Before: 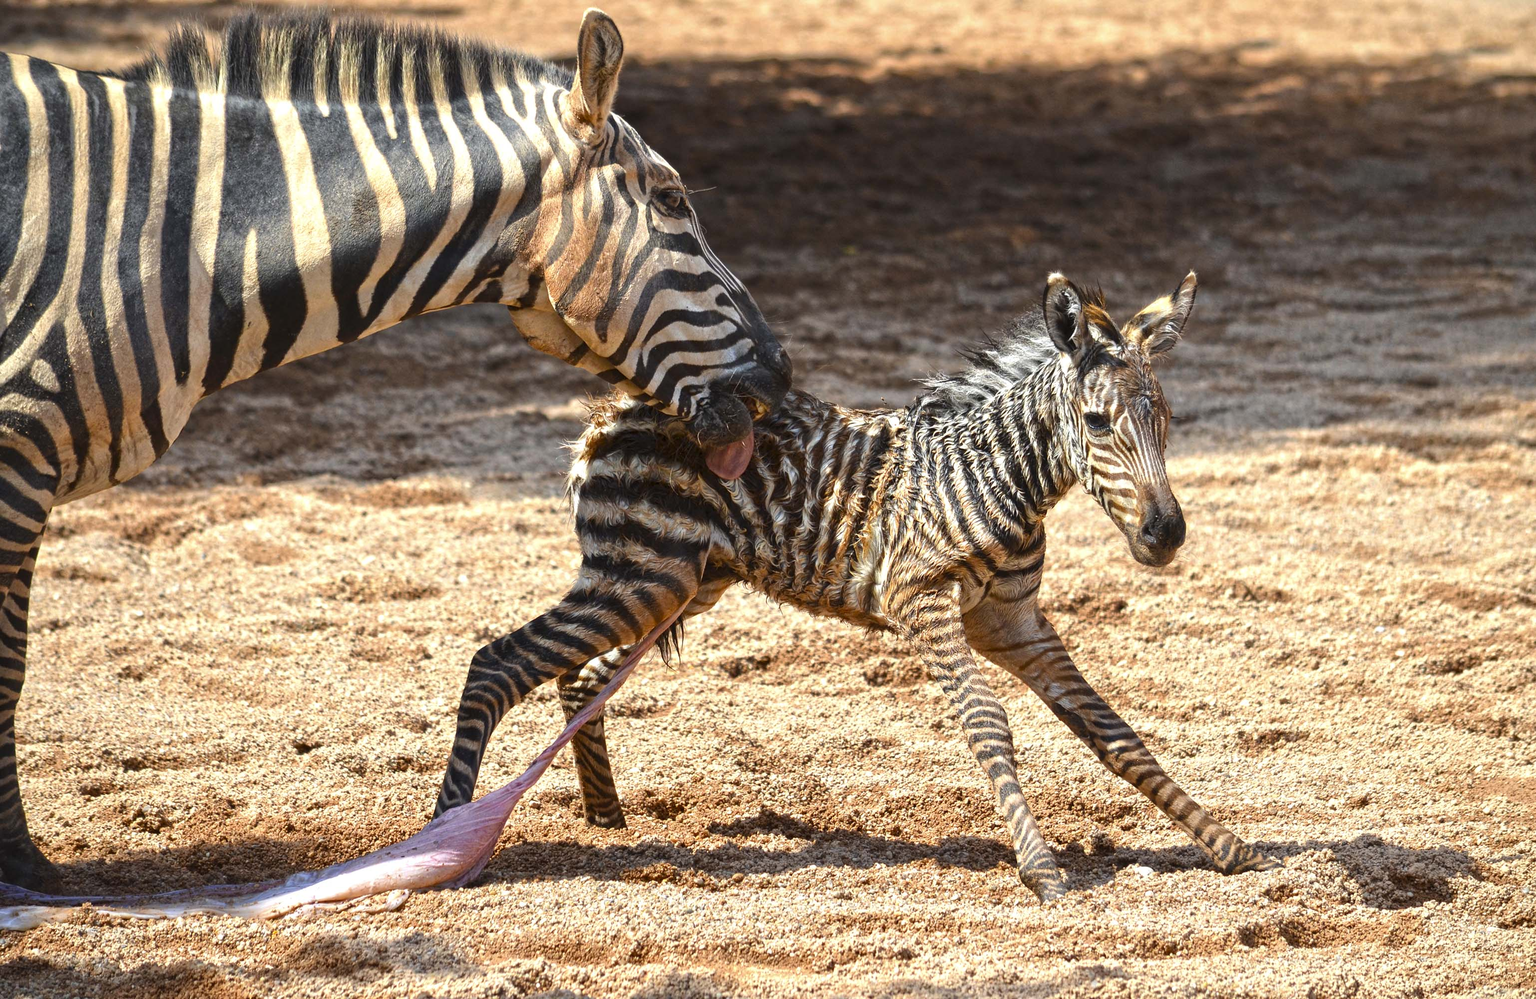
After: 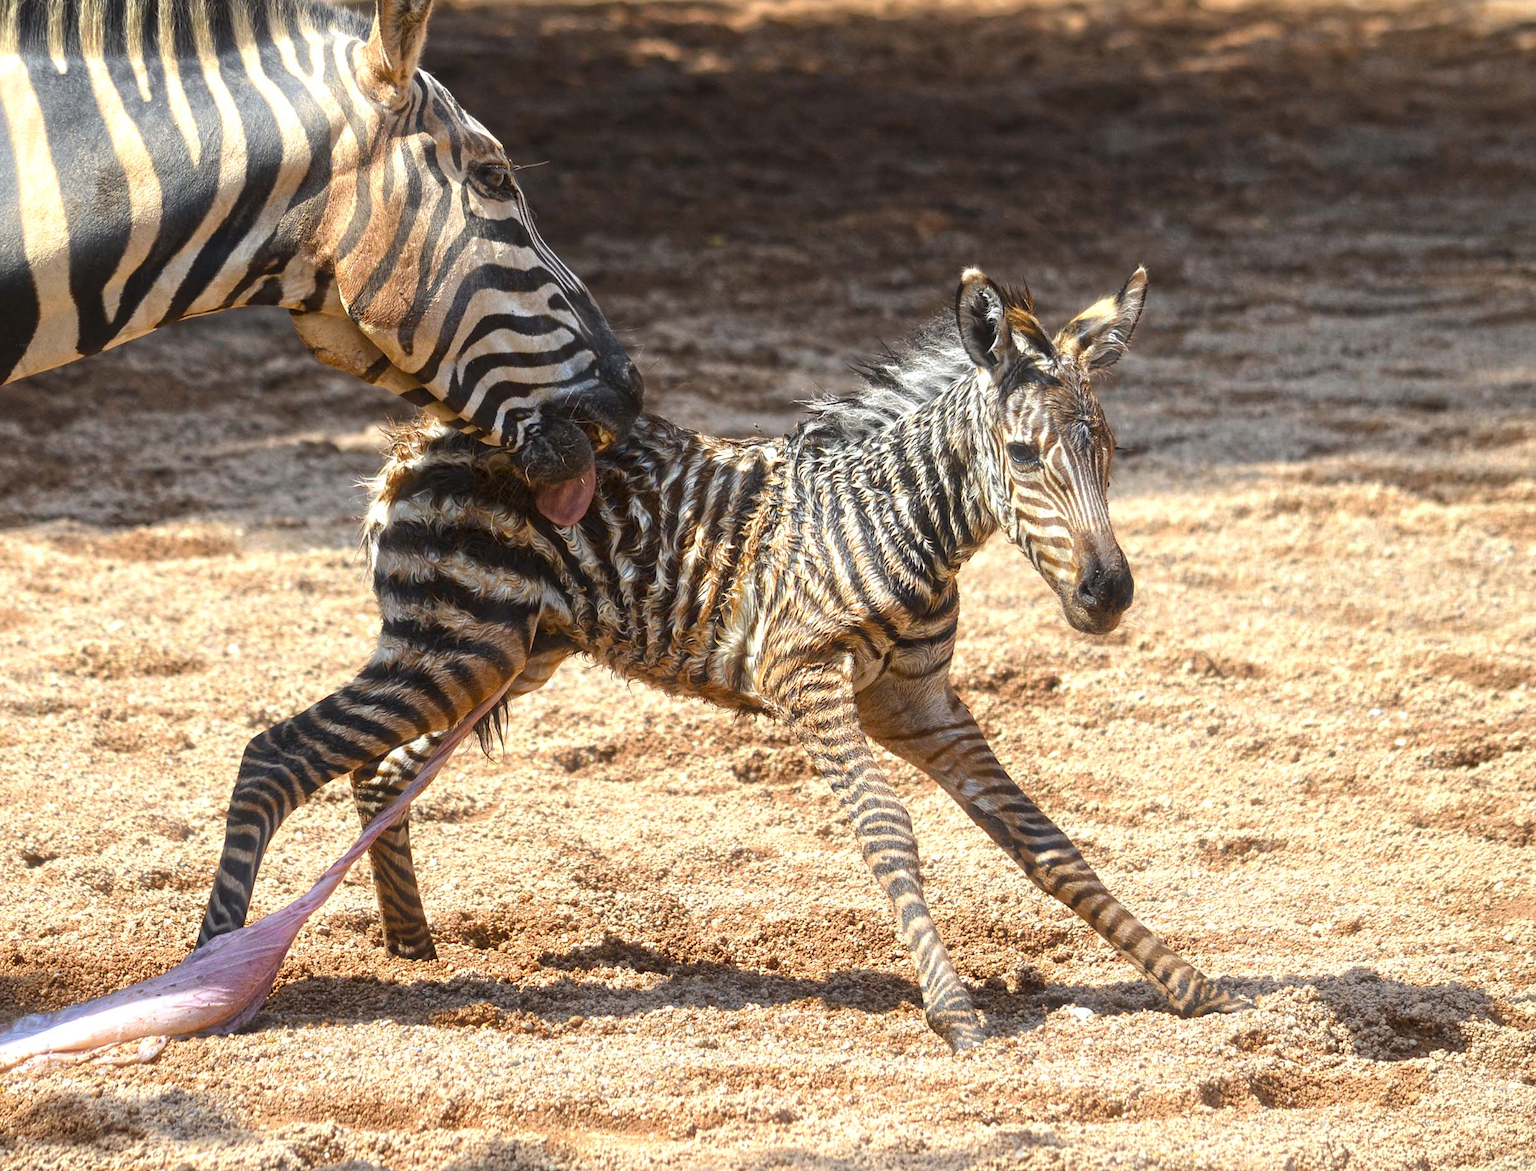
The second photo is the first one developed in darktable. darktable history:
crop and rotate: left 17.959%, top 5.771%, right 1.742%
bloom: size 9%, threshold 100%, strength 7%
